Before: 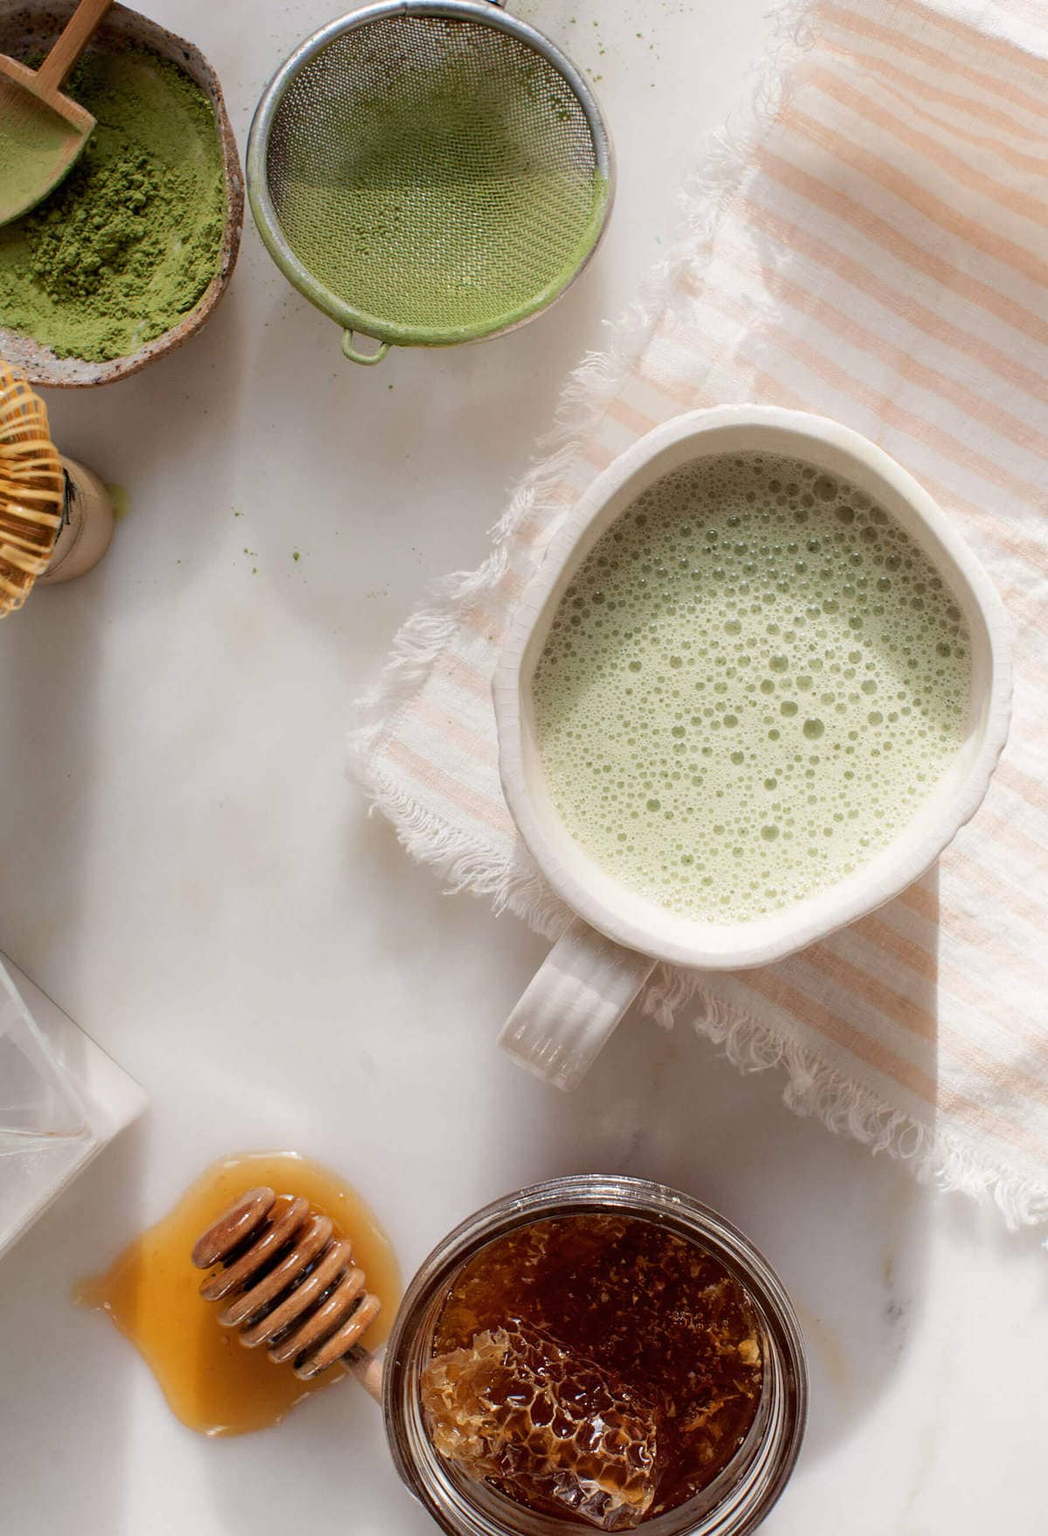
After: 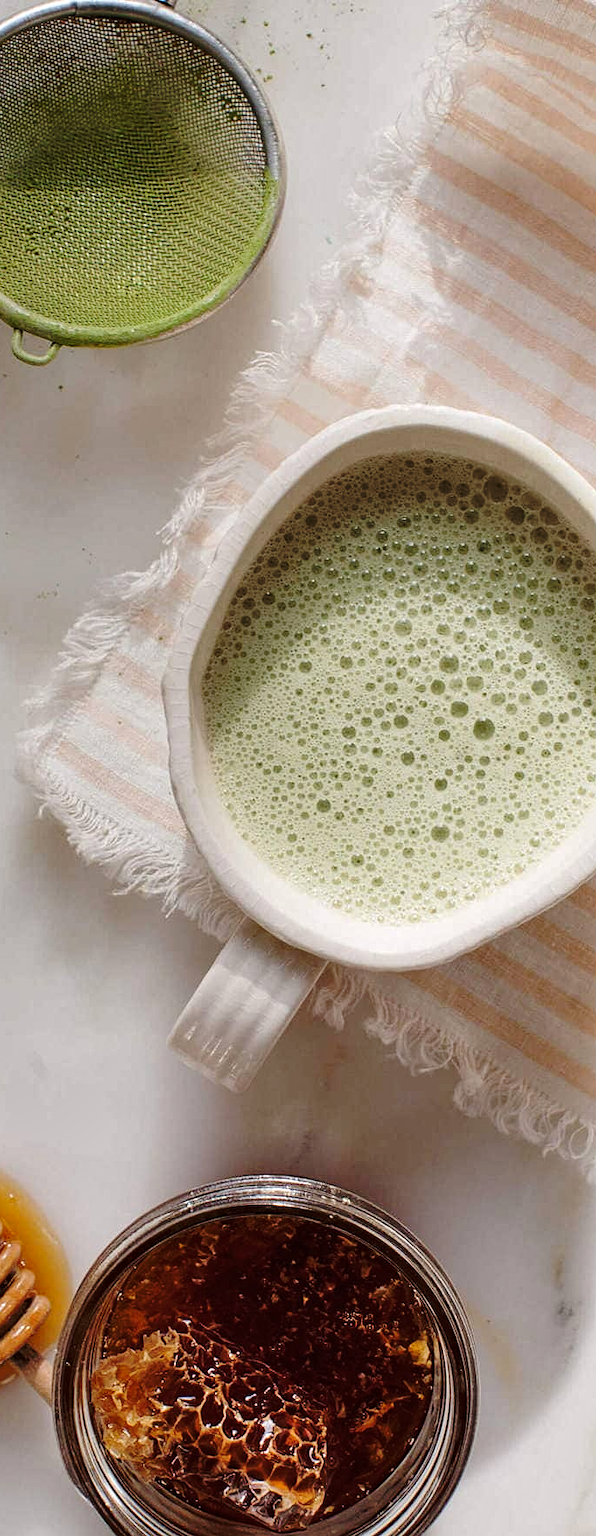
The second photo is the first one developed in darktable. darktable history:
crop: left 31.556%, top 0.021%, right 11.58%
shadows and highlights: low approximation 0.01, soften with gaussian
contrast equalizer: octaves 7, y [[0.5, 0.5, 0.5, 0.512, 0.552, 0.62], [0.5 ×6], [0.5 ×4, 0.504, 0.553], [0 ×6], [0 ×6]]
base curve: curves: ch0 [(0, 0) (0.073, 0.04) (0.157, 0.139) (0.492, 0.492) (0.758, 0.758) (1, 1)], preserve colors none
